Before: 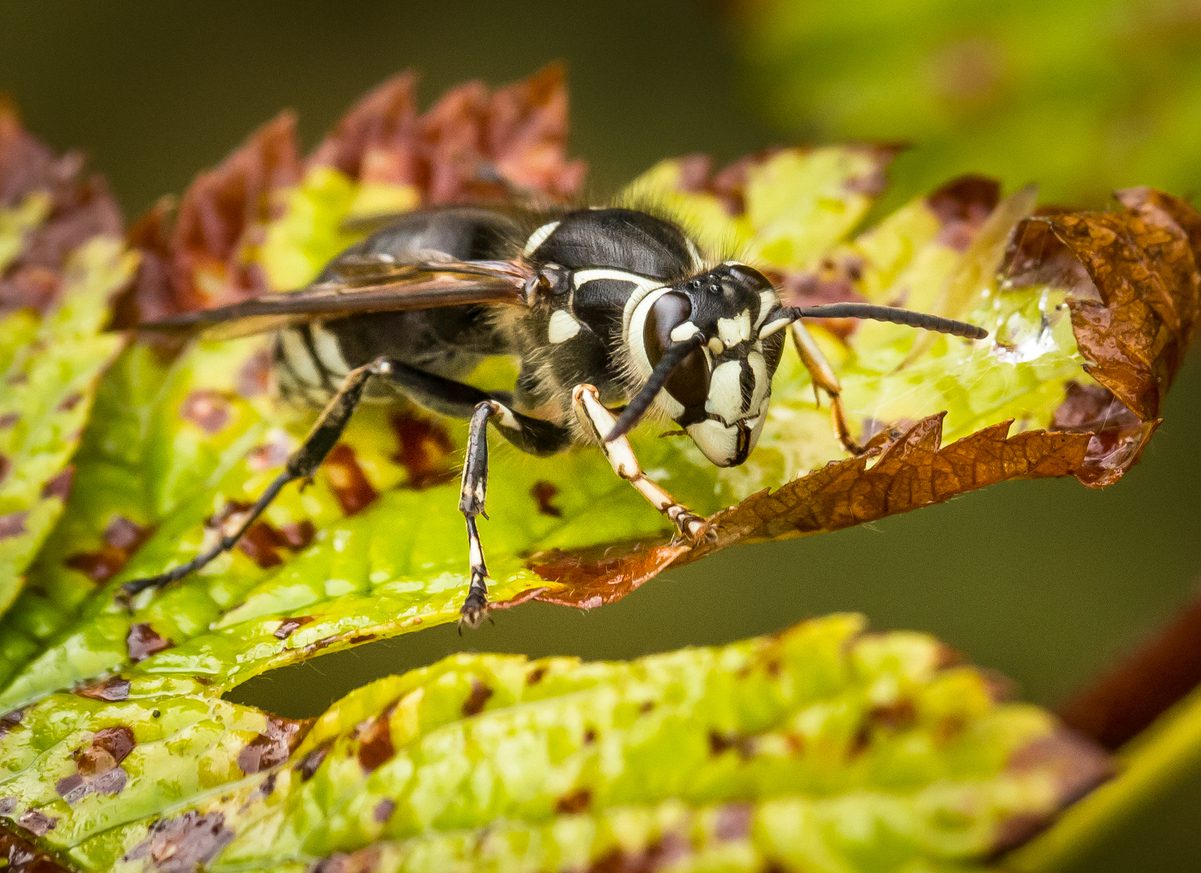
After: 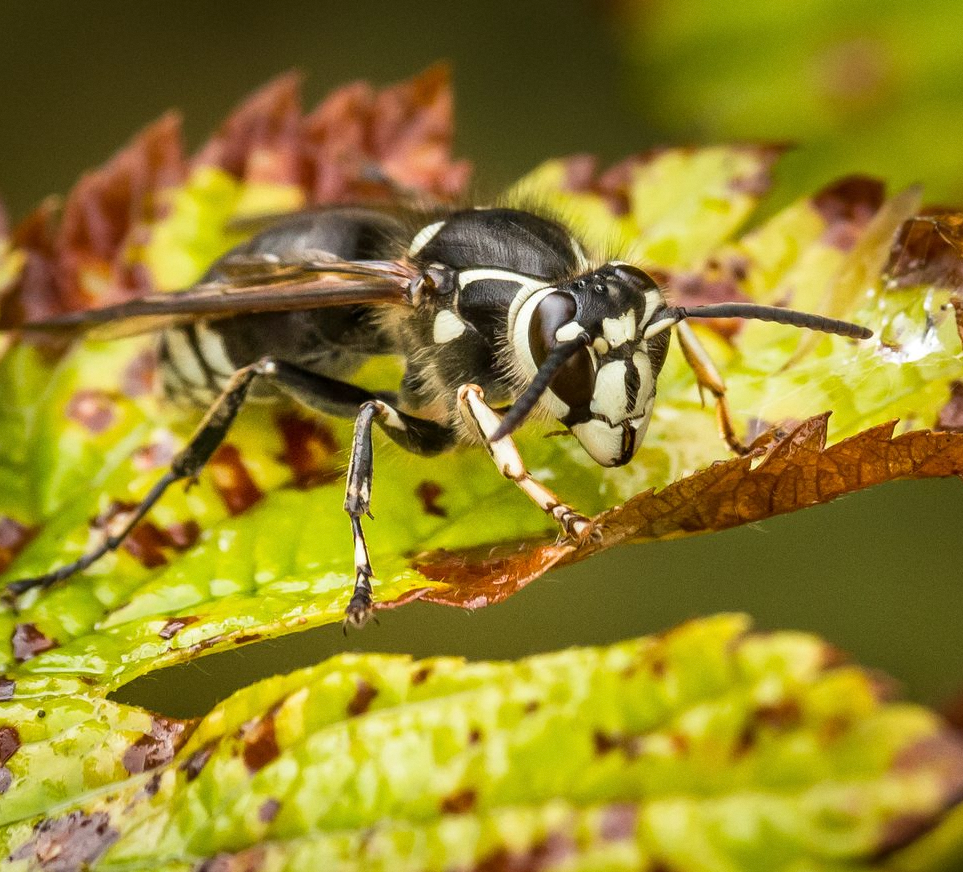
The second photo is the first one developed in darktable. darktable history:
grain: coarseness 0.09 ISO, strength 10%
crop and rotate: left 9.597%, right 10.195%
